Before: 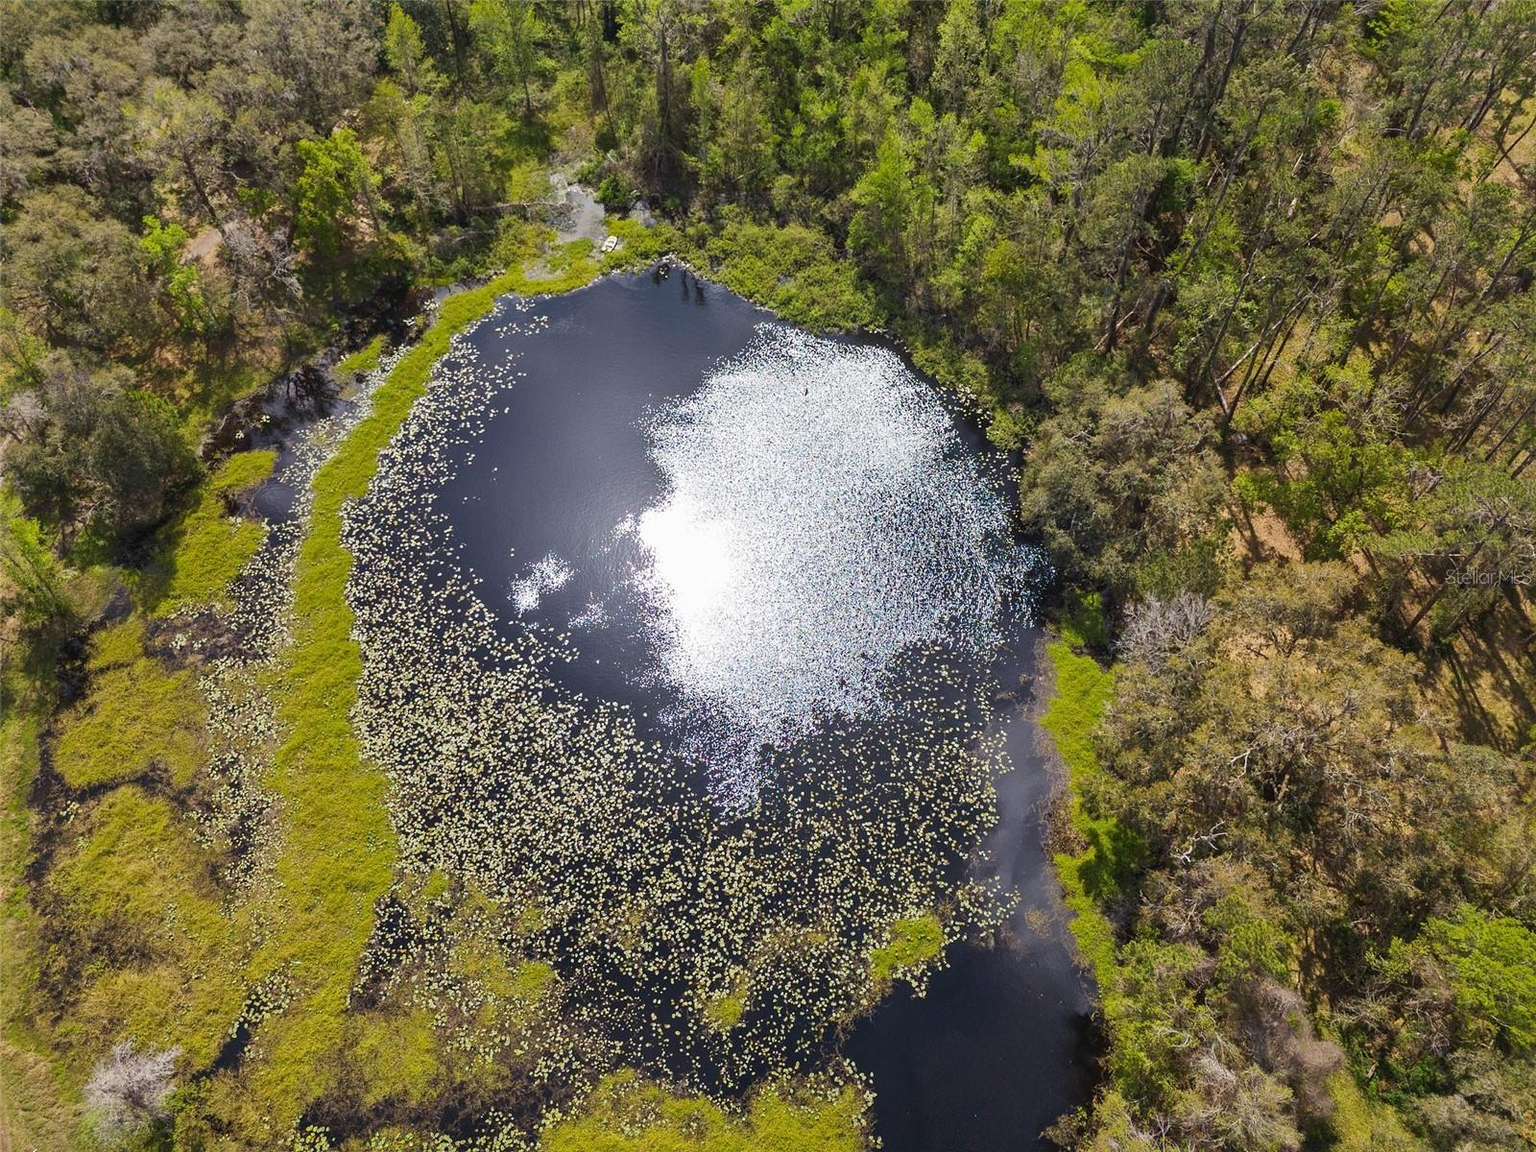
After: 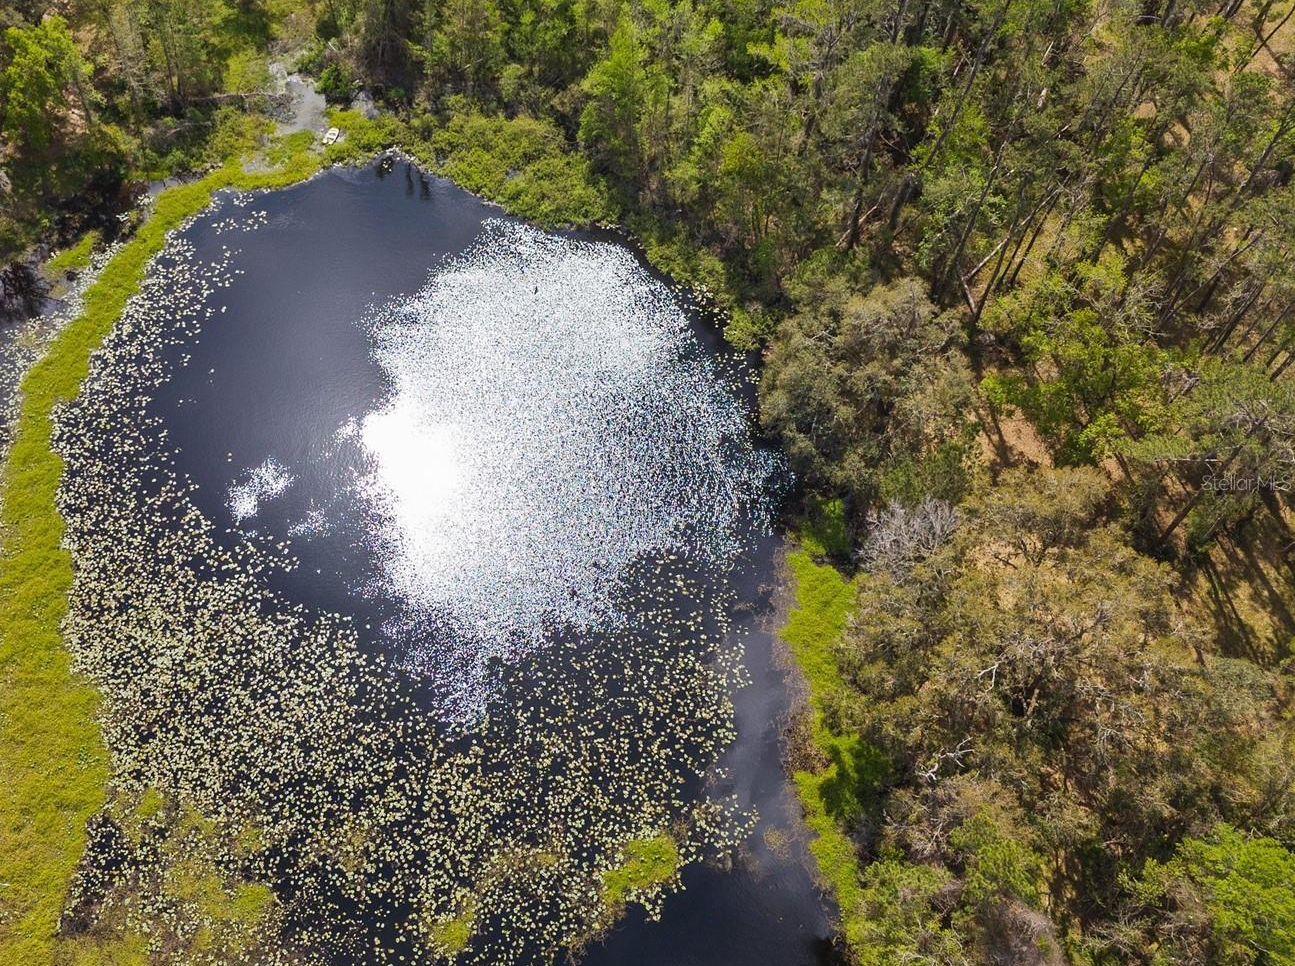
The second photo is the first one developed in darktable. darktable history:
crop: left 19.003%, top 9.853%, right 0%, bottom 9.602%
